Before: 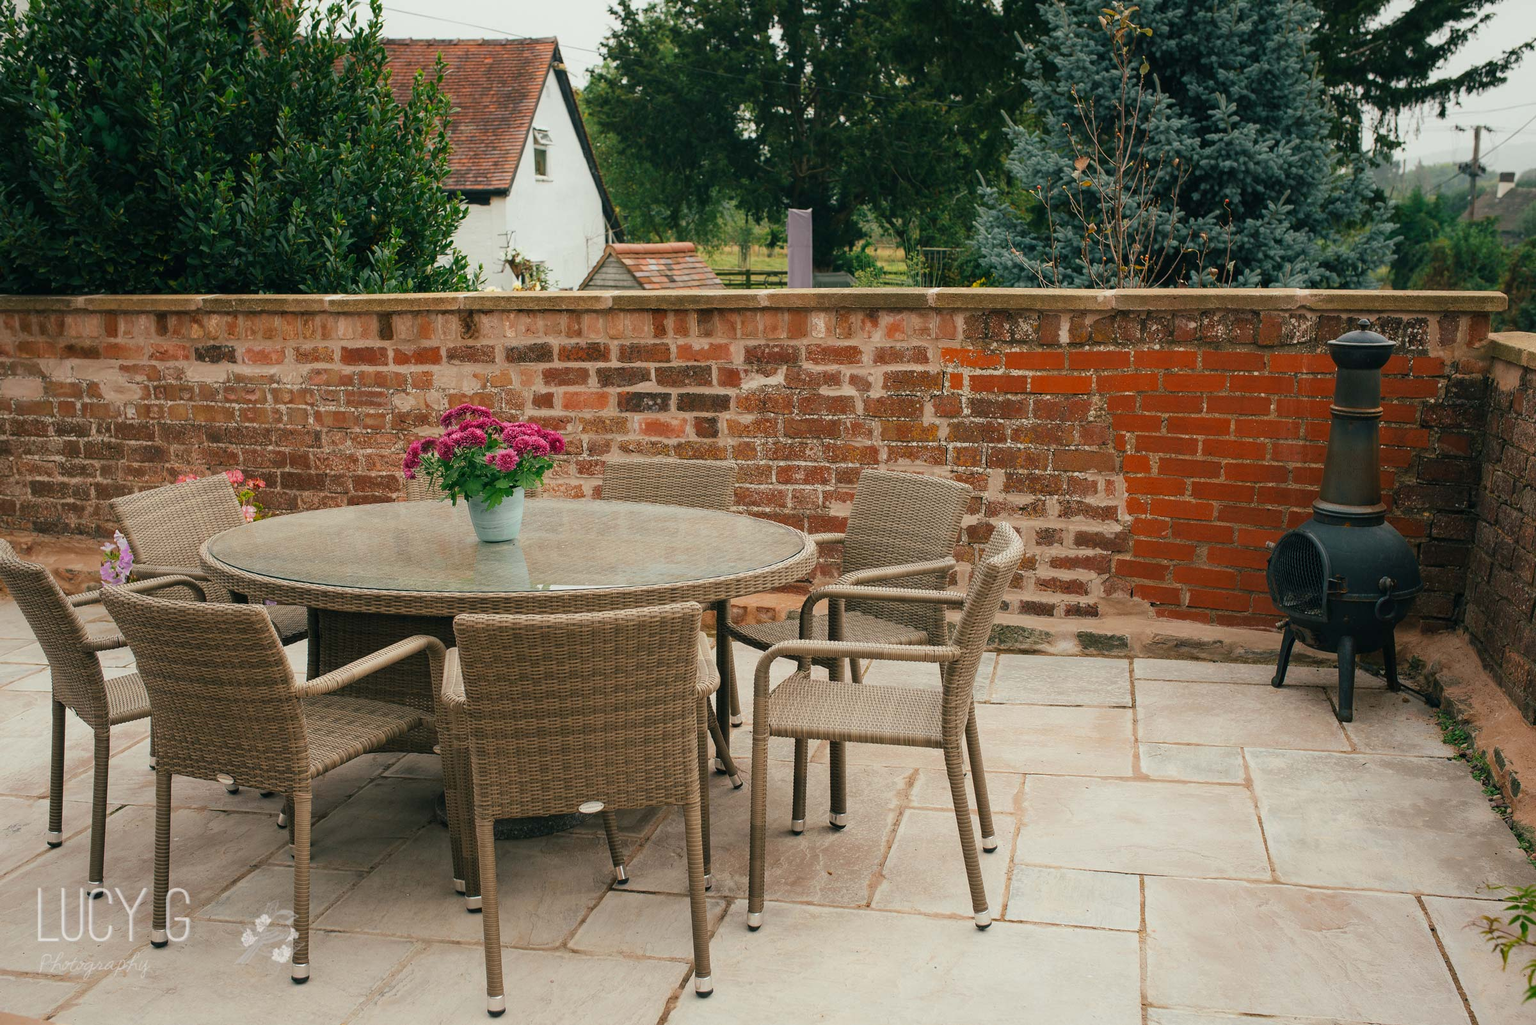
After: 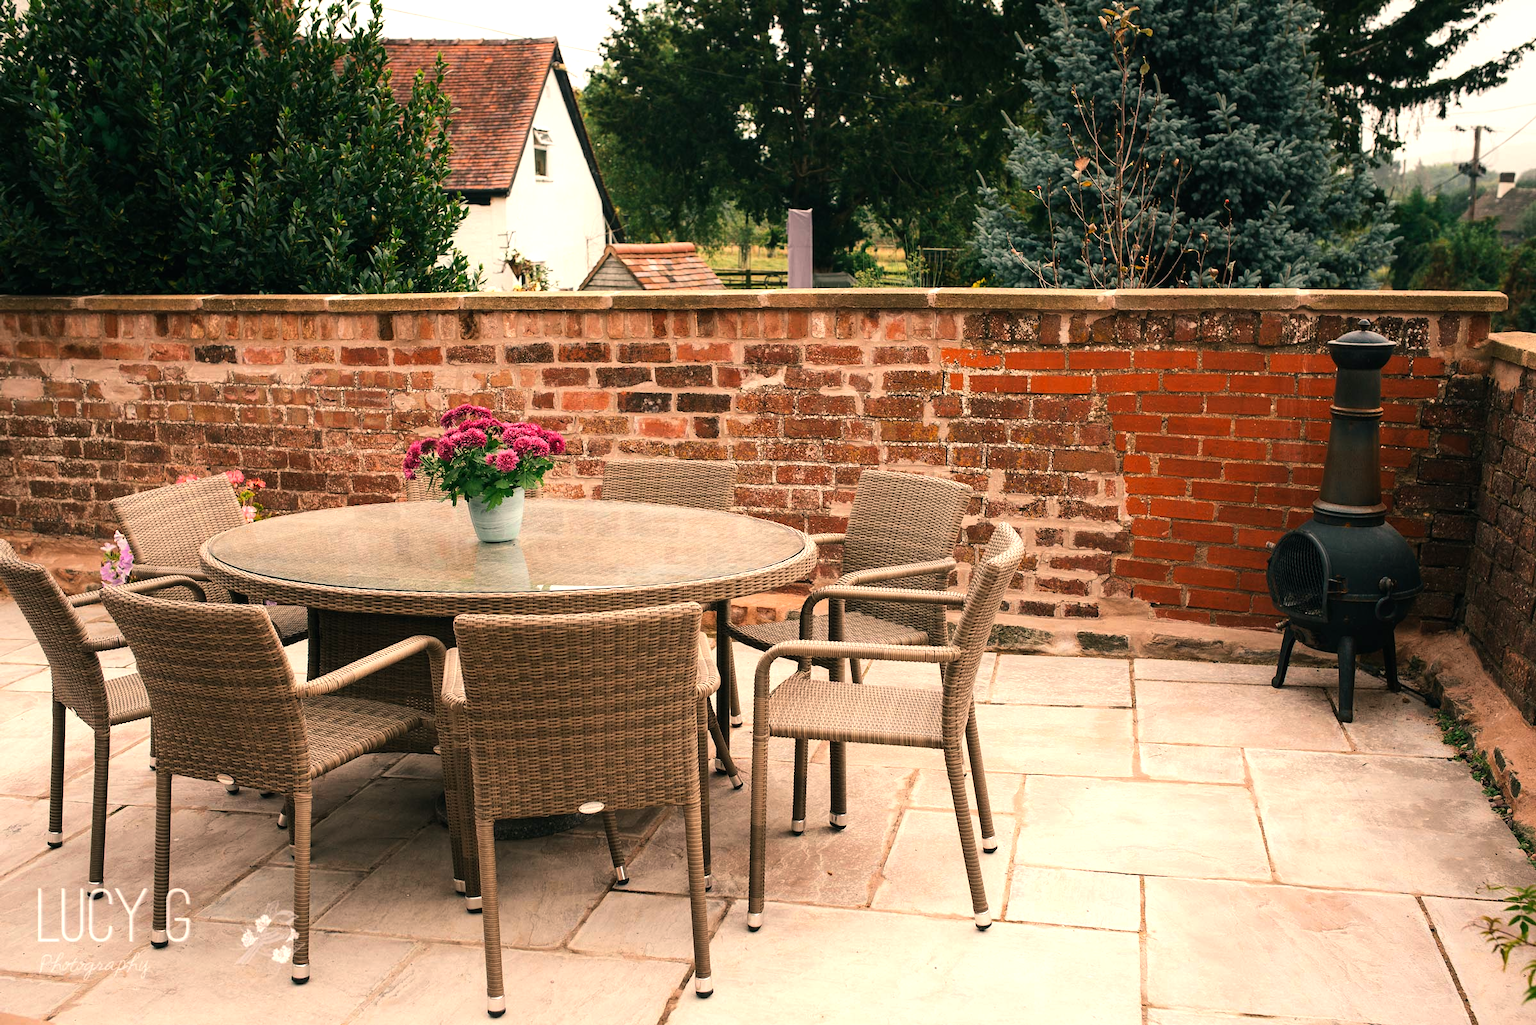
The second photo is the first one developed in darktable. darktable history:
tone equalizer: -8 EV -0.75 EV, -7 EV -0.7 EV, -6 EV -0.6 EV, -5 EV -0.4 EV, -3 EV 0.4 EV, -2 EV 0.6 EV, -1 EV 0.7 EV, +0 EV 0.75 EV, edges refinement/feathering 500, mask exposure compensation -1.57 EV, preserve details no
white balance: red 1.127, blue 0.943
